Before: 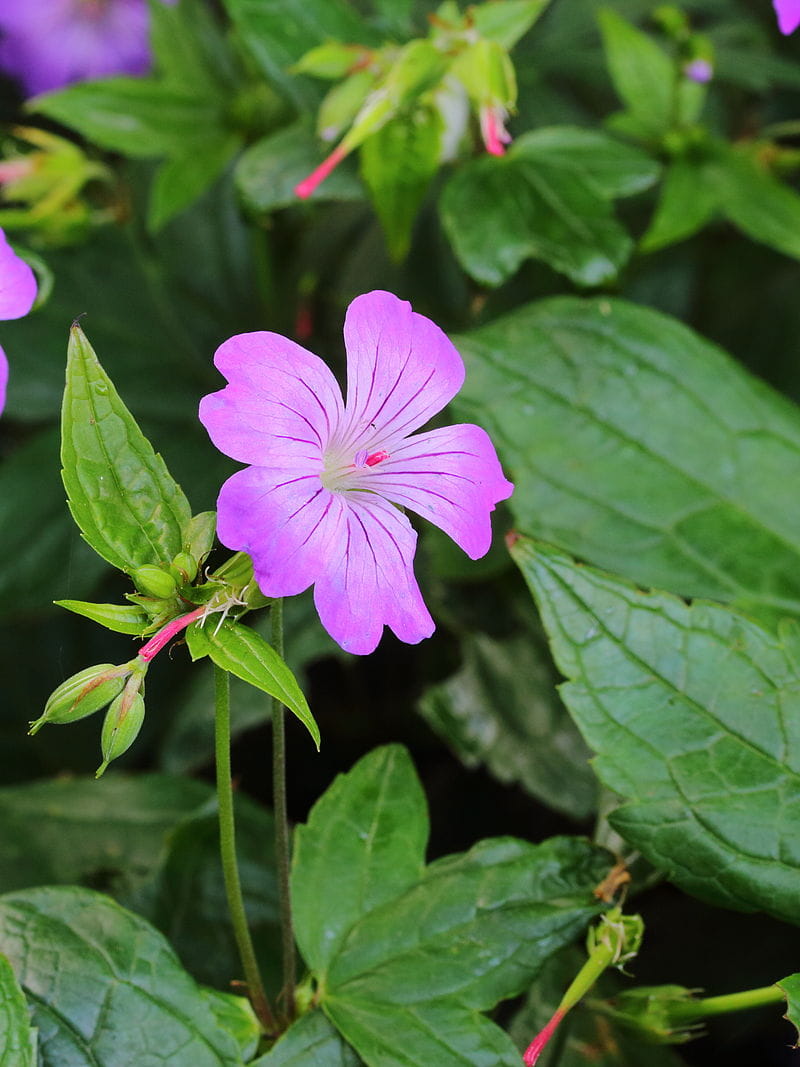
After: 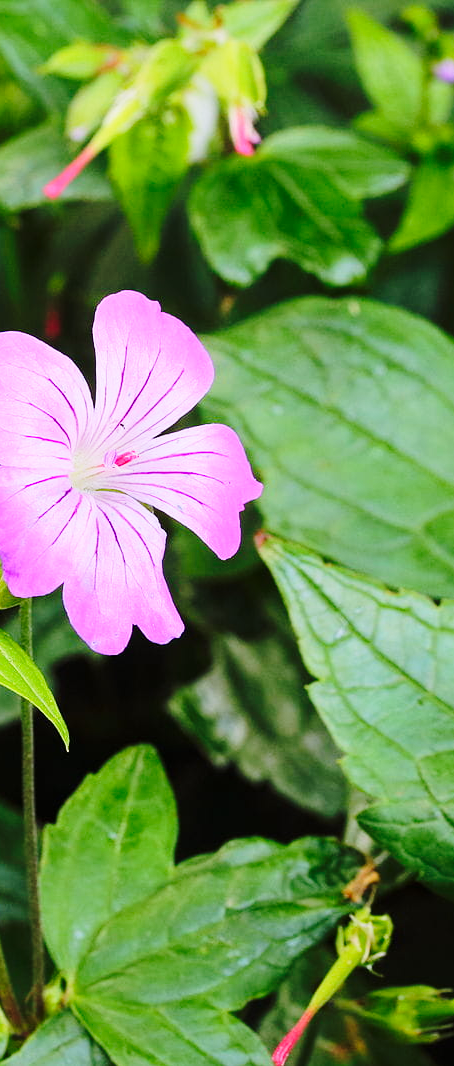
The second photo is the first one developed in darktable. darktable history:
base curve: curves: ch0 [(0, 0) (0.028, 0.03) (0.121, 0.232) (0.46, 0.748) (0.859, 0.968) (1, 1)], preserve colors none
crop: left 31.434%, top 0.017%, right 11.81%
